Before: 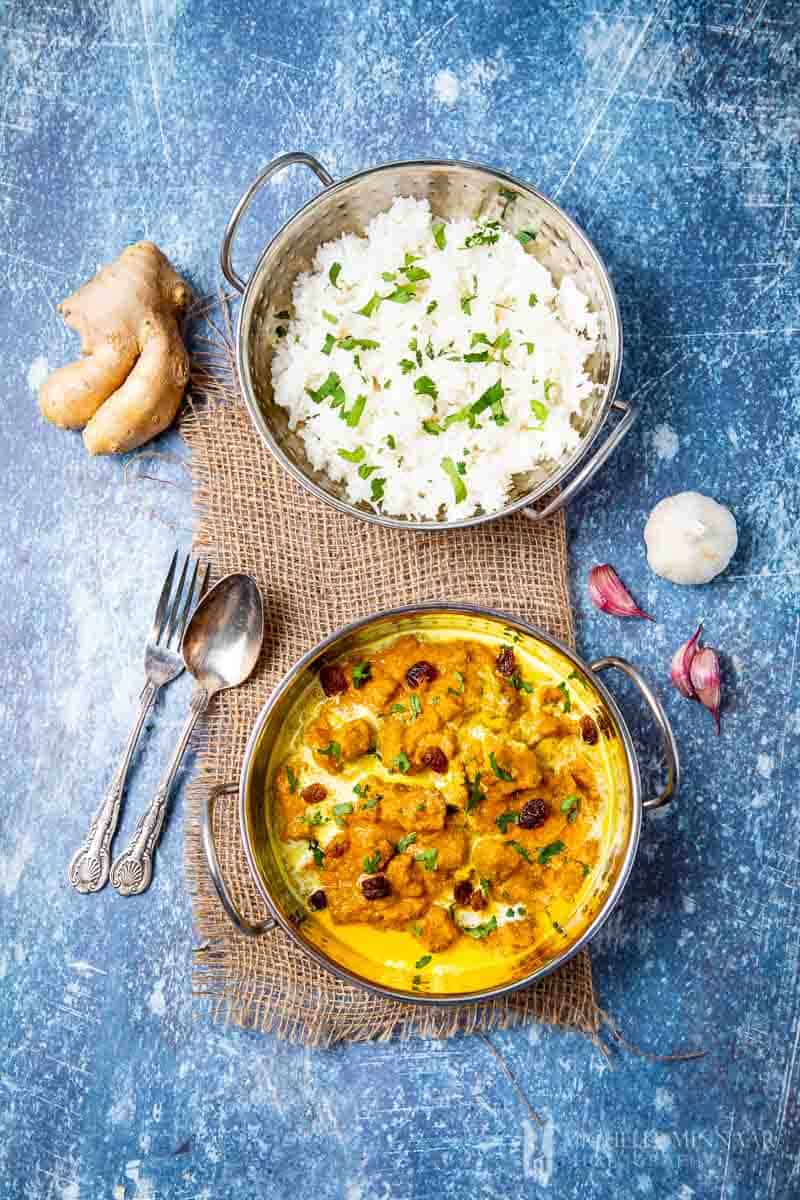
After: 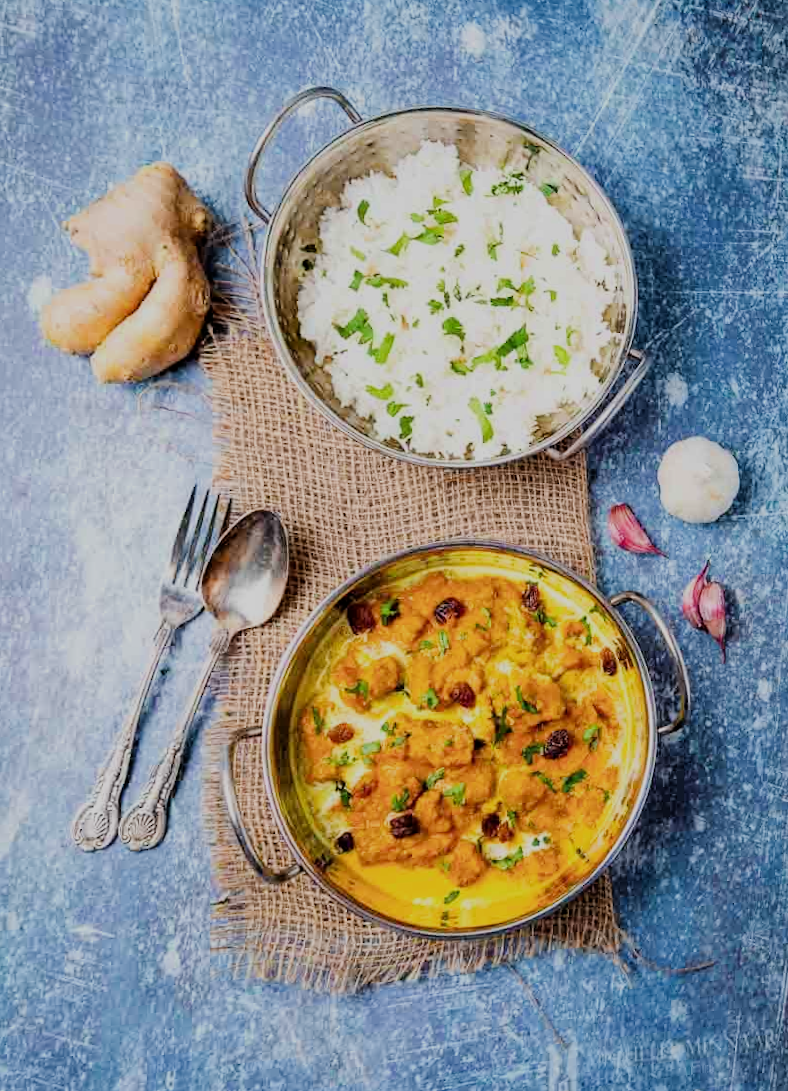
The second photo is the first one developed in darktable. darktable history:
rotate and perspective: rotation -0.013°, lens shift (vertical) -0.027, lens shift (horizontal) 0.178, crop left 0.016, crop right 0.989, crop top 0.082, crop bottom 0.918
filmic rgb: black relative exposure -6.98 EV, white relative exposure 5.63 EV, hardness 2.86
